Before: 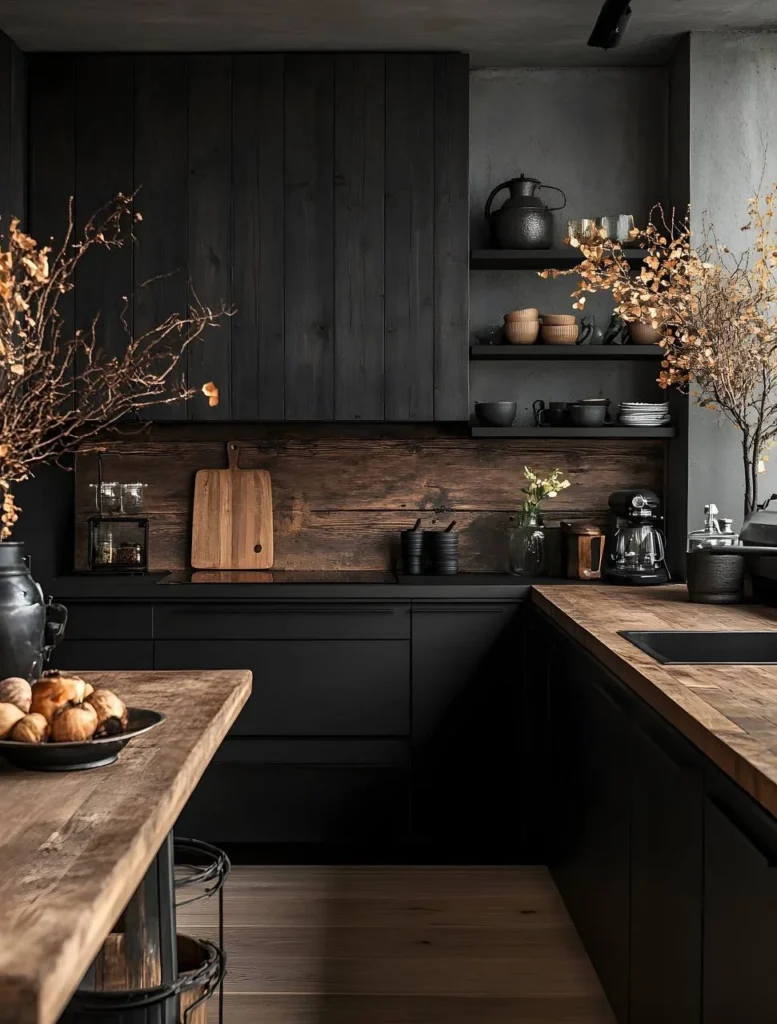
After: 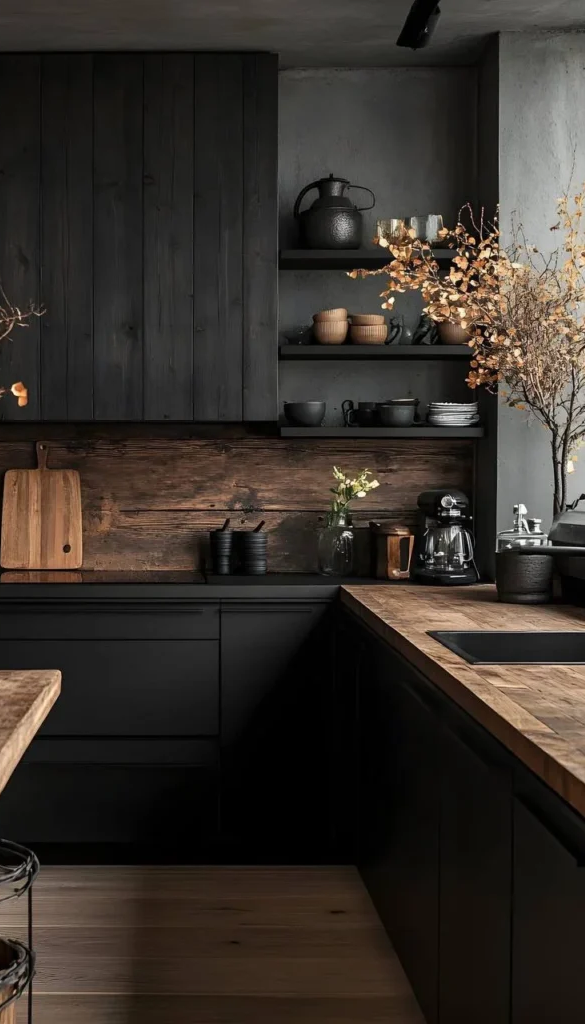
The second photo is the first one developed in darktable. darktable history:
crop and rotate: left 24.605%
